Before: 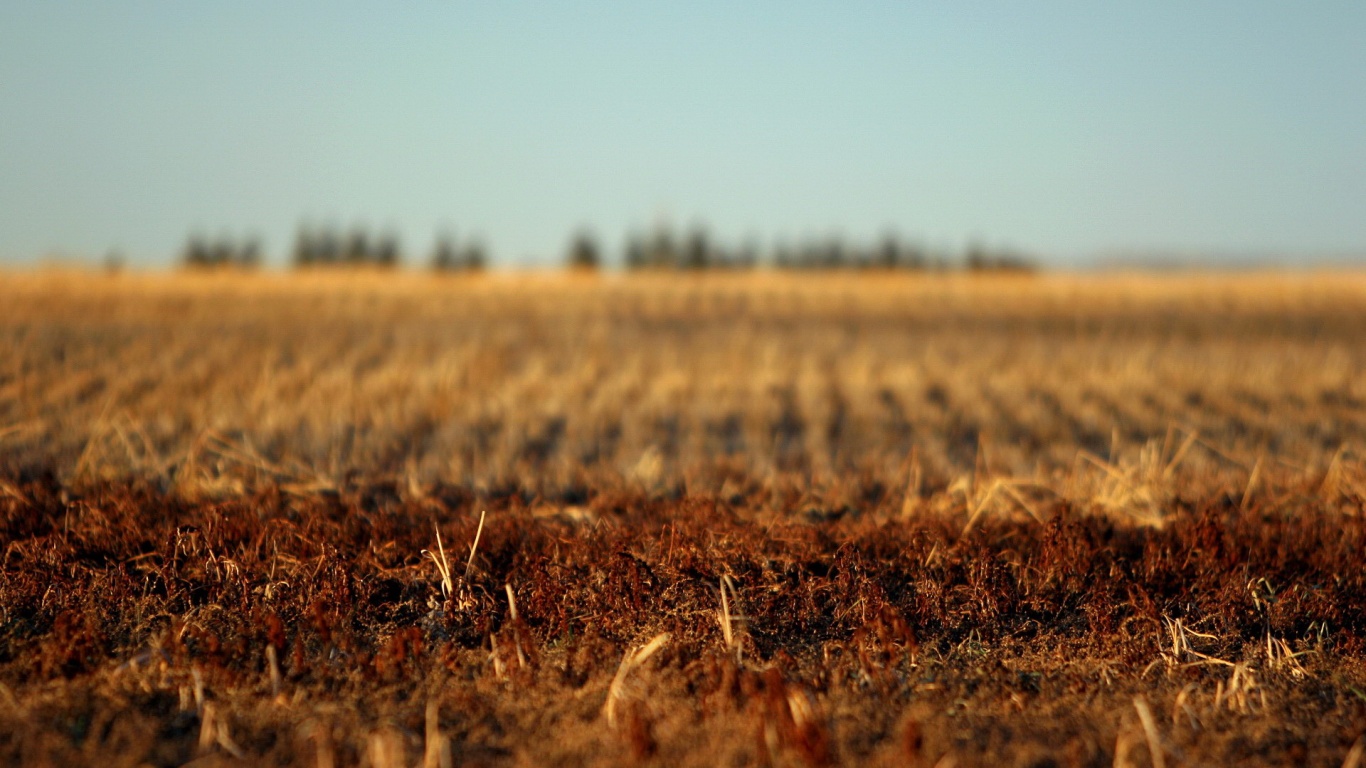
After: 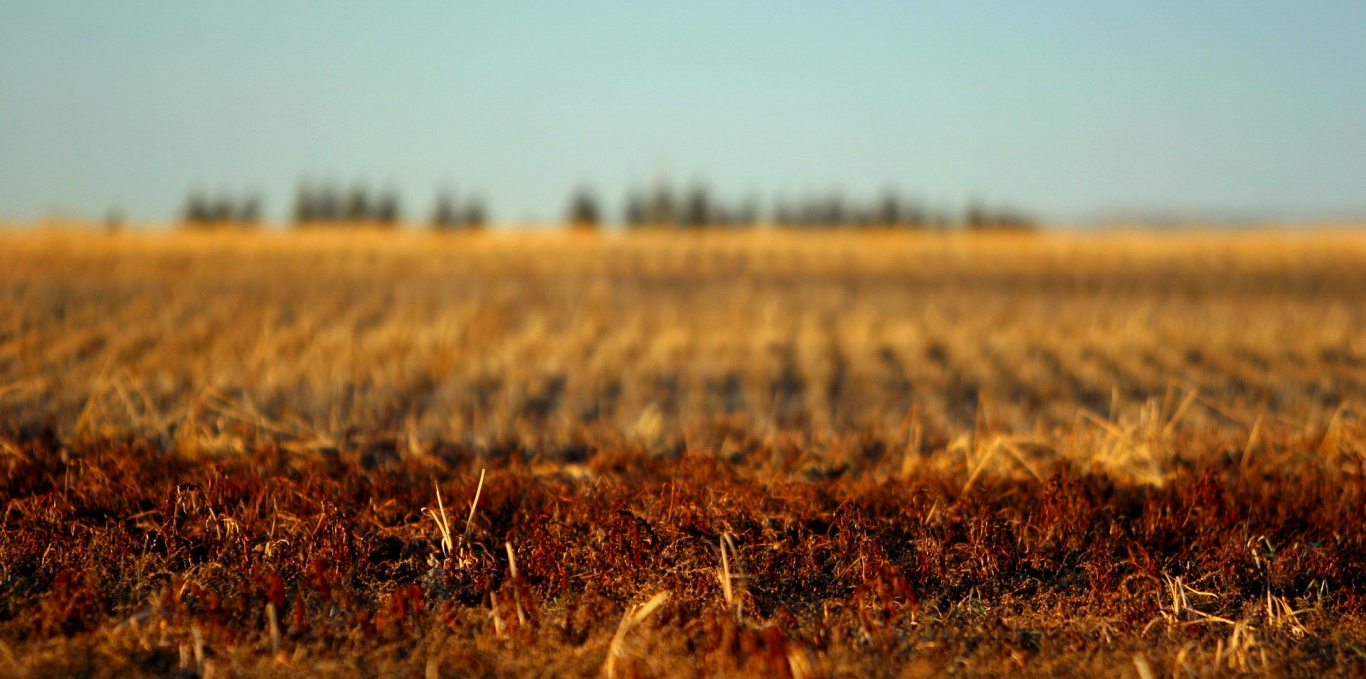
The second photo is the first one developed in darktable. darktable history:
contrast brightness saturation: saturation 0.184
crop and rotate: top 5.581%, bottom 5.916%
